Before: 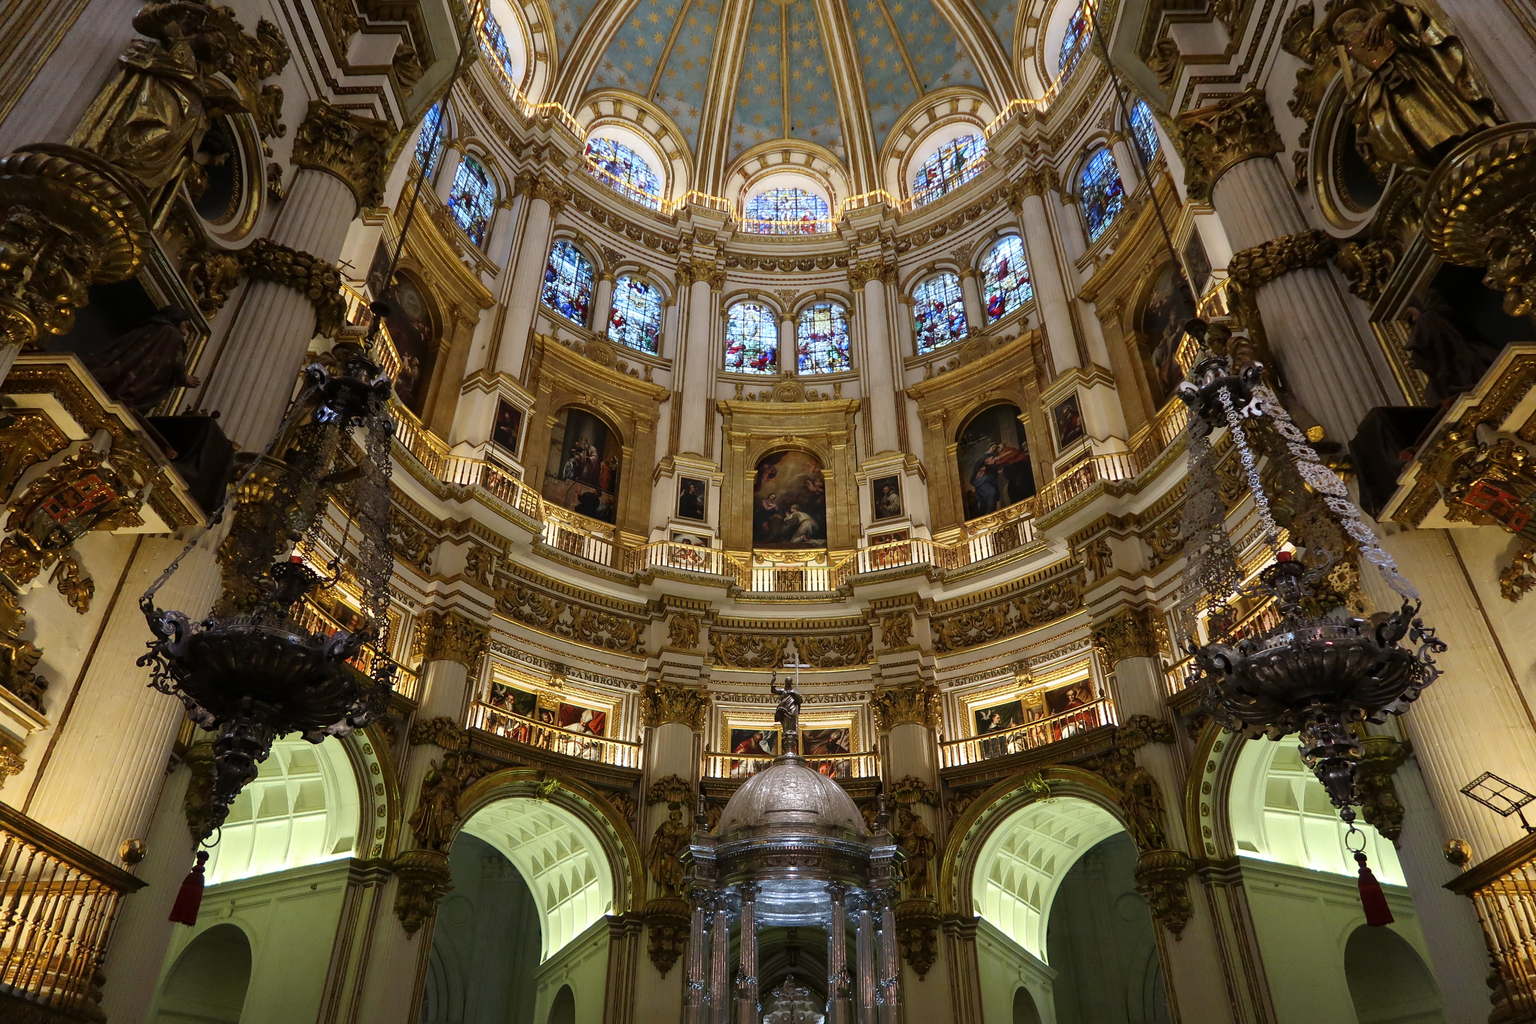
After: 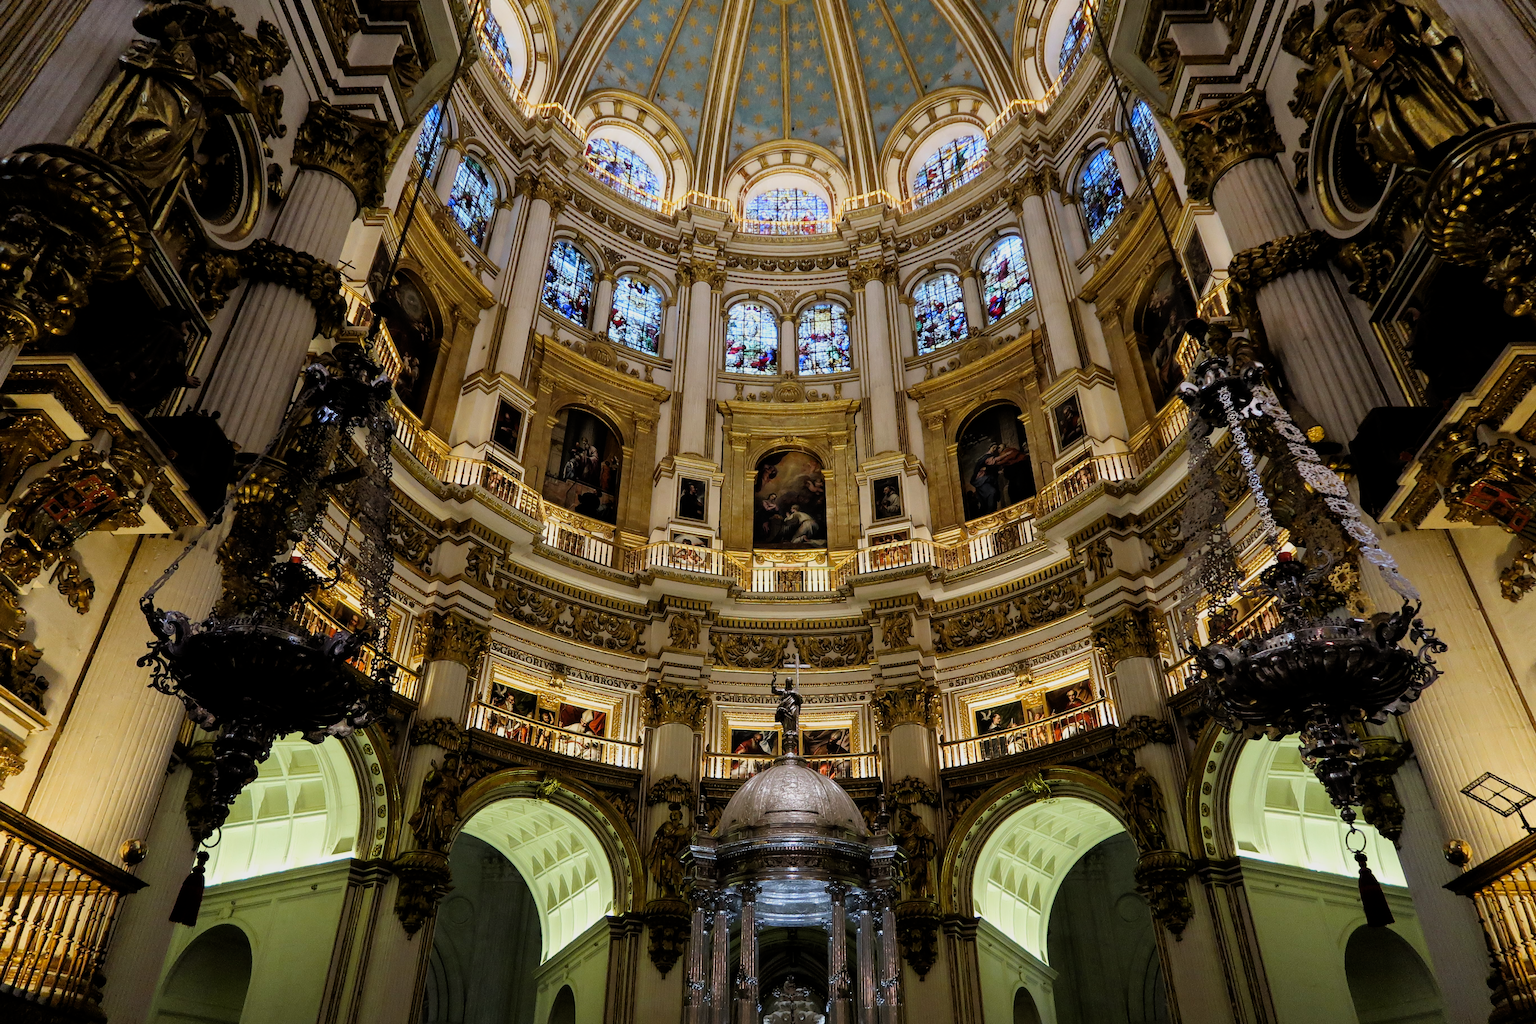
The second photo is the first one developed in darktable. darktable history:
filmic rgb: middle gray luminance 18.42%, black relative exposure -9 EV, white relative exposure 3.75 EV, threshold 6 EV, target black luminance 0%, hardness 4.85, latitude 67.35%, contrast 0.955, highlights saturation mix 20%, shadows ↔ highlights balance 21.36%, add noise in highlights 0, preserve chrominance luminance Y, color science v3 (2019), use custom middle-gray values true, iterations of high-quality reconstruction 0, contrast in highlights soft, enable highlight reconstruction true
color balance rgb: linear chroma grading › global chroma 10%, global vibrance 10%, contrast 15%, saturation formula JzAzBz (2021)
